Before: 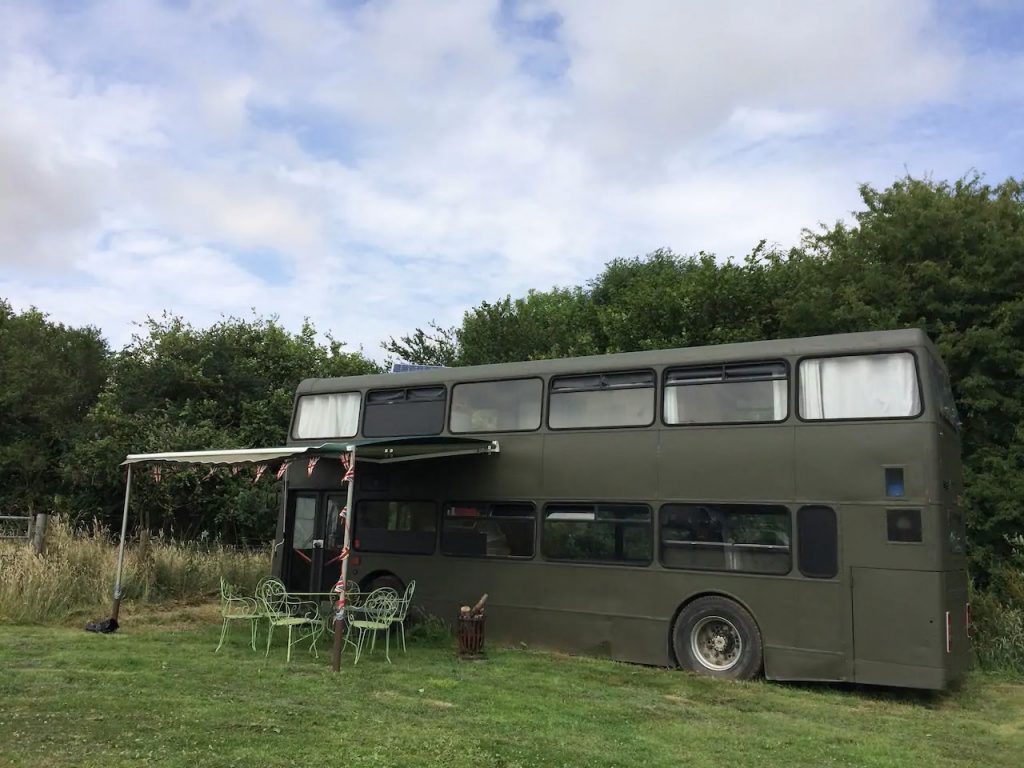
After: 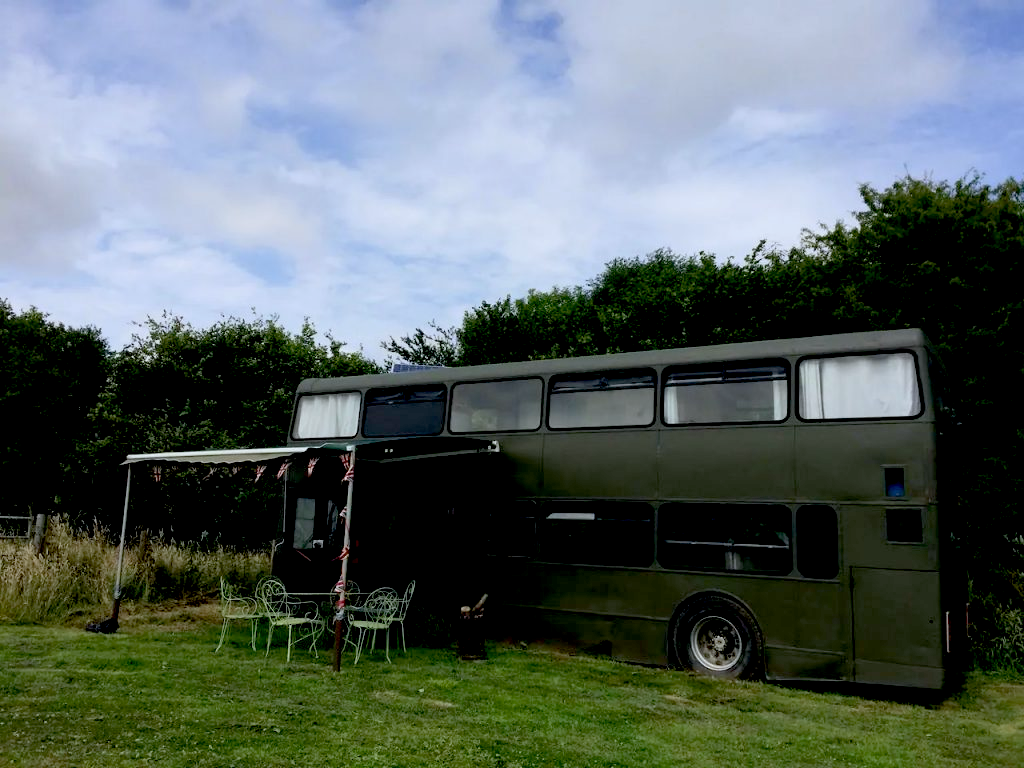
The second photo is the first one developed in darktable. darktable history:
white balance: red 0.967, blue 1.049
exposure: black level correction 0.046, exposure -0.228 EV, compensate highlight preservation false
